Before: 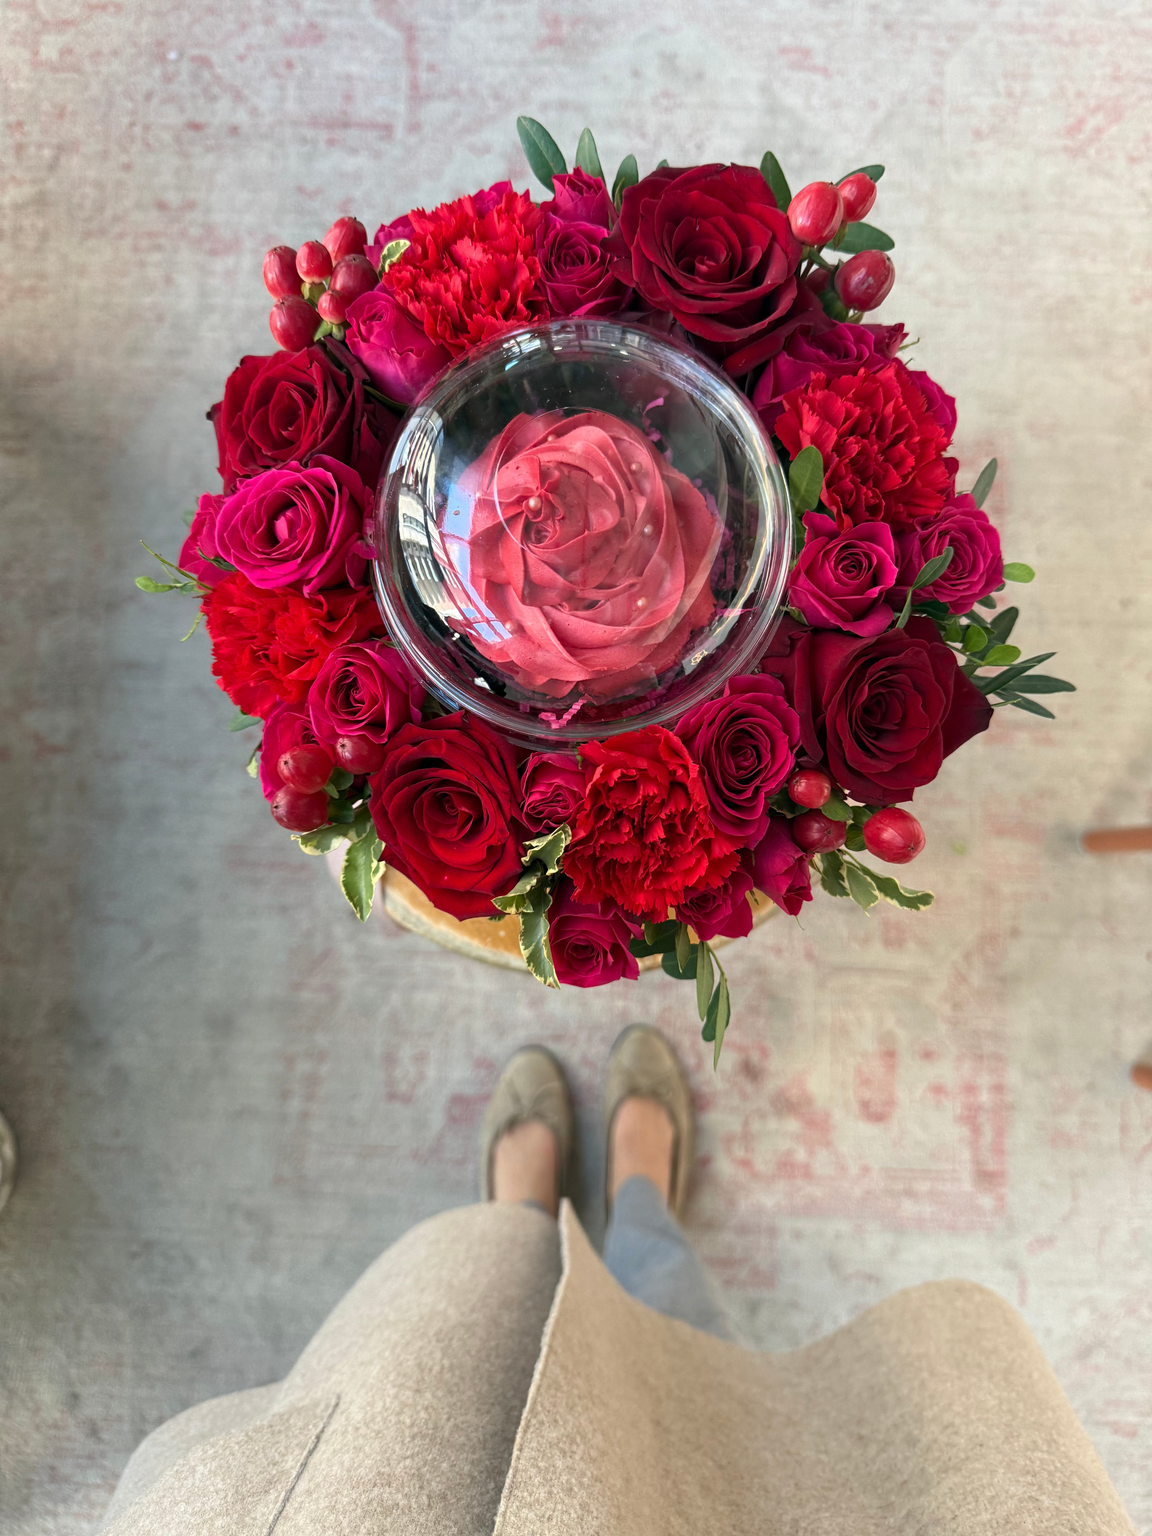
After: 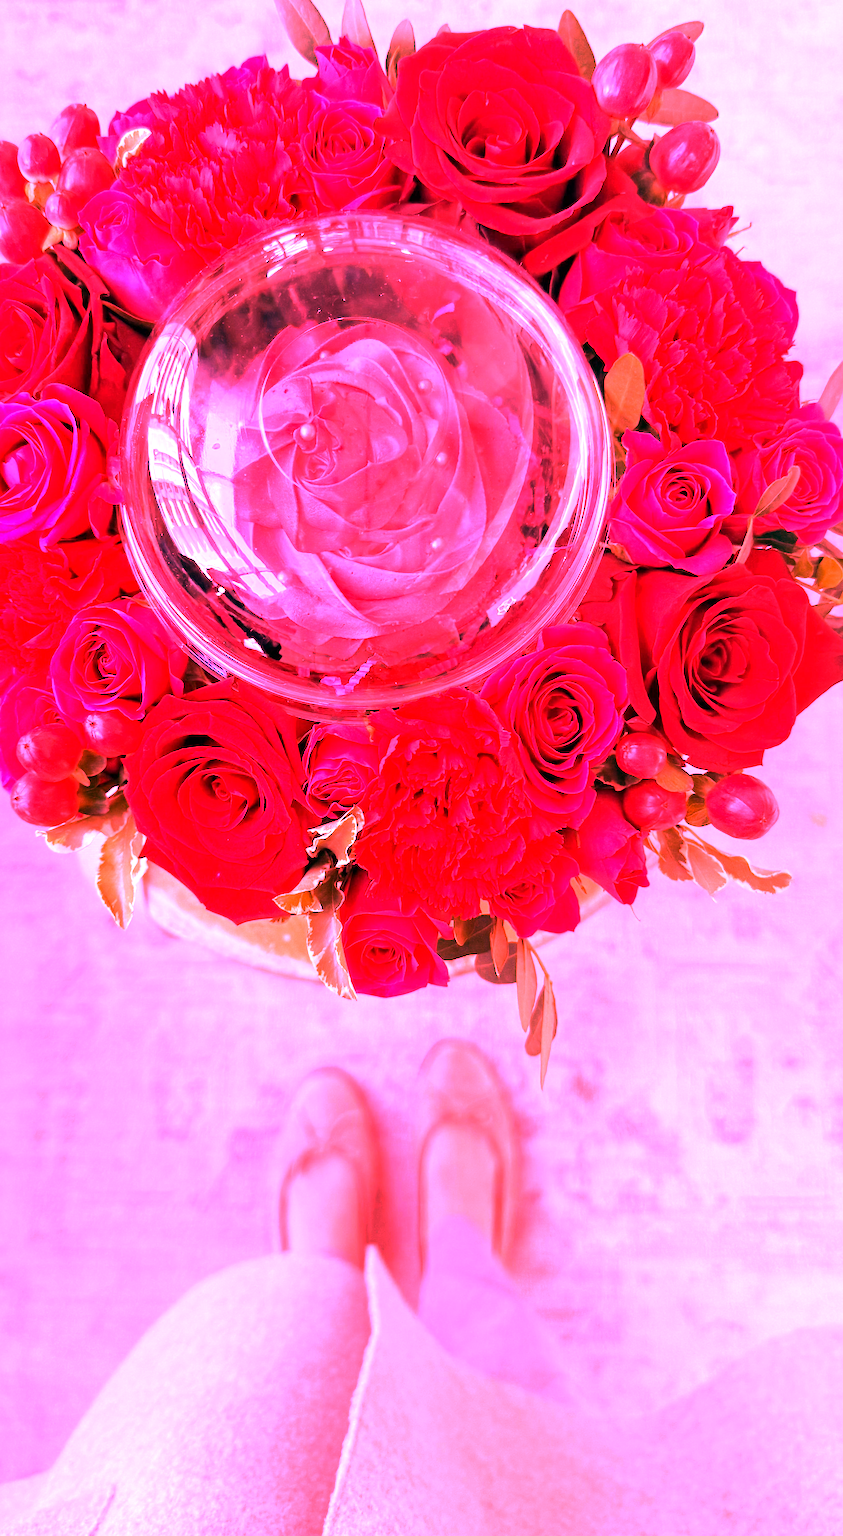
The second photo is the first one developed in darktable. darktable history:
rotate and perspective: rotation -2°, crop left 0.022, crop right 0.978, crop top 0.049, crop bottom 0.951
crop and rotate: left 22.918%, top 5.629%, right 14.711%, bottom 2.247%
white balance: red 4.26, blue 1.802
exposure: exposure 0.131 EV, compensate highlight preservation false
